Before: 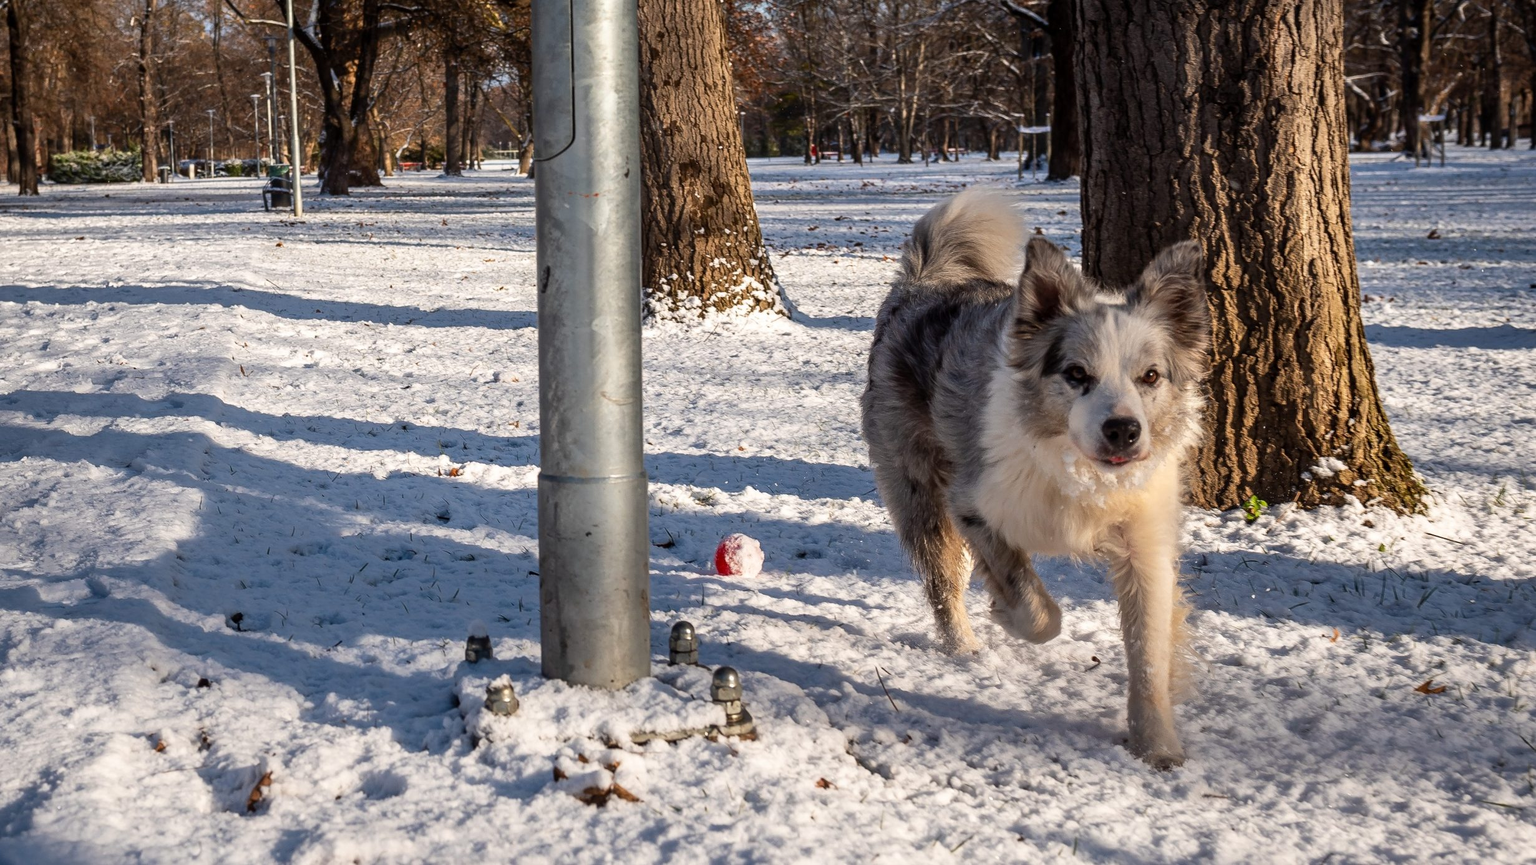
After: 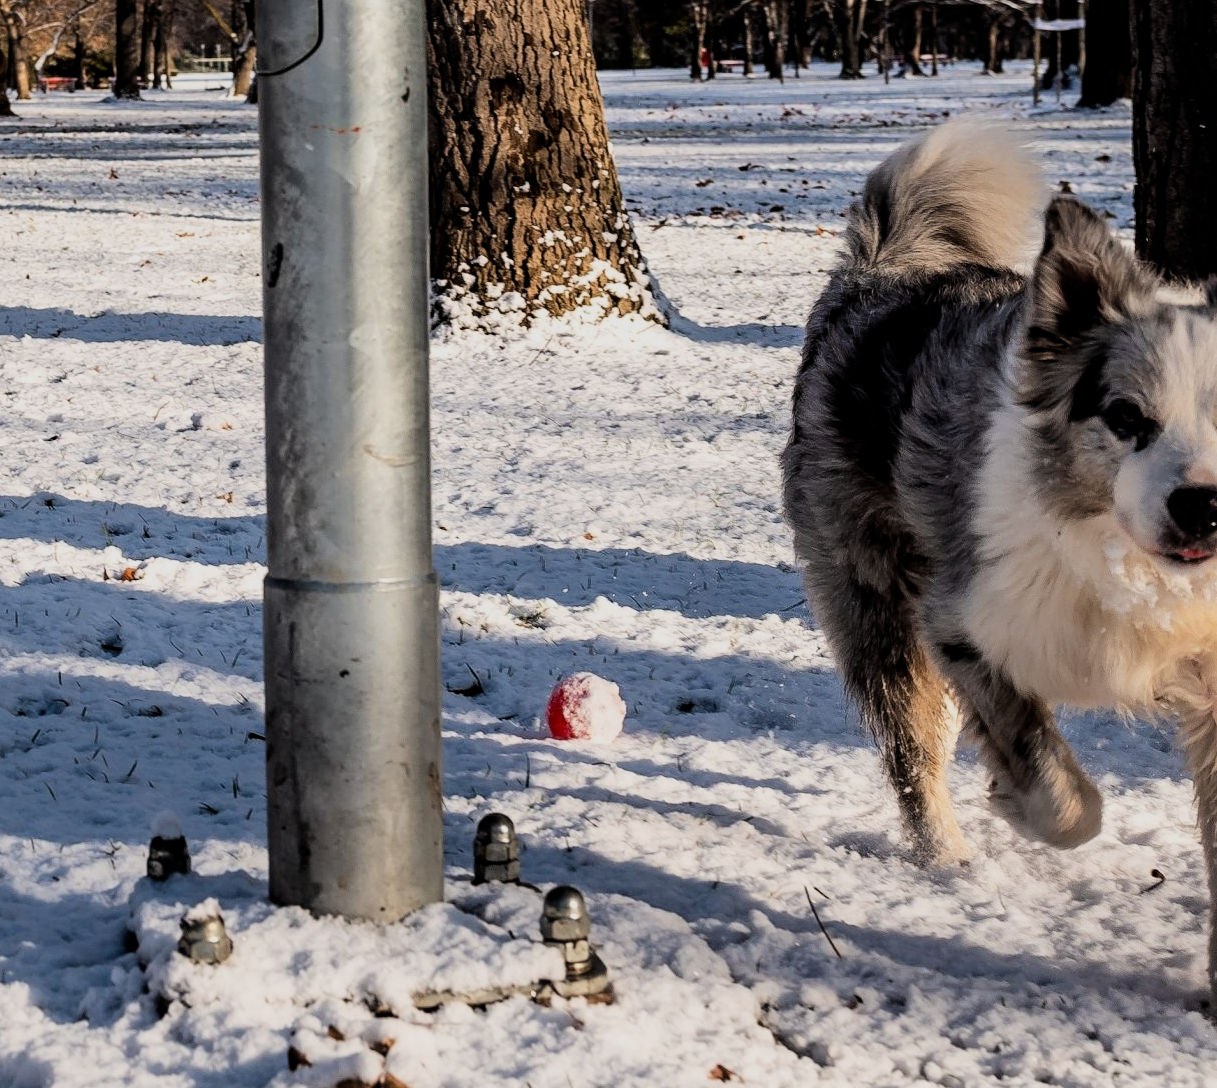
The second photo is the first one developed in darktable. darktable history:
crop and rotate: angle 0.02°, left 24.353%, top 13.219%, right 26.156%, bottom 8.224%
local contrast: mode bilateral grid, contrast 15, coarseness 36, detail 105%, midtone range 0.2
filmic rgb: black relative exposure -5 EV, hardness 2.88, contrast 1.3
